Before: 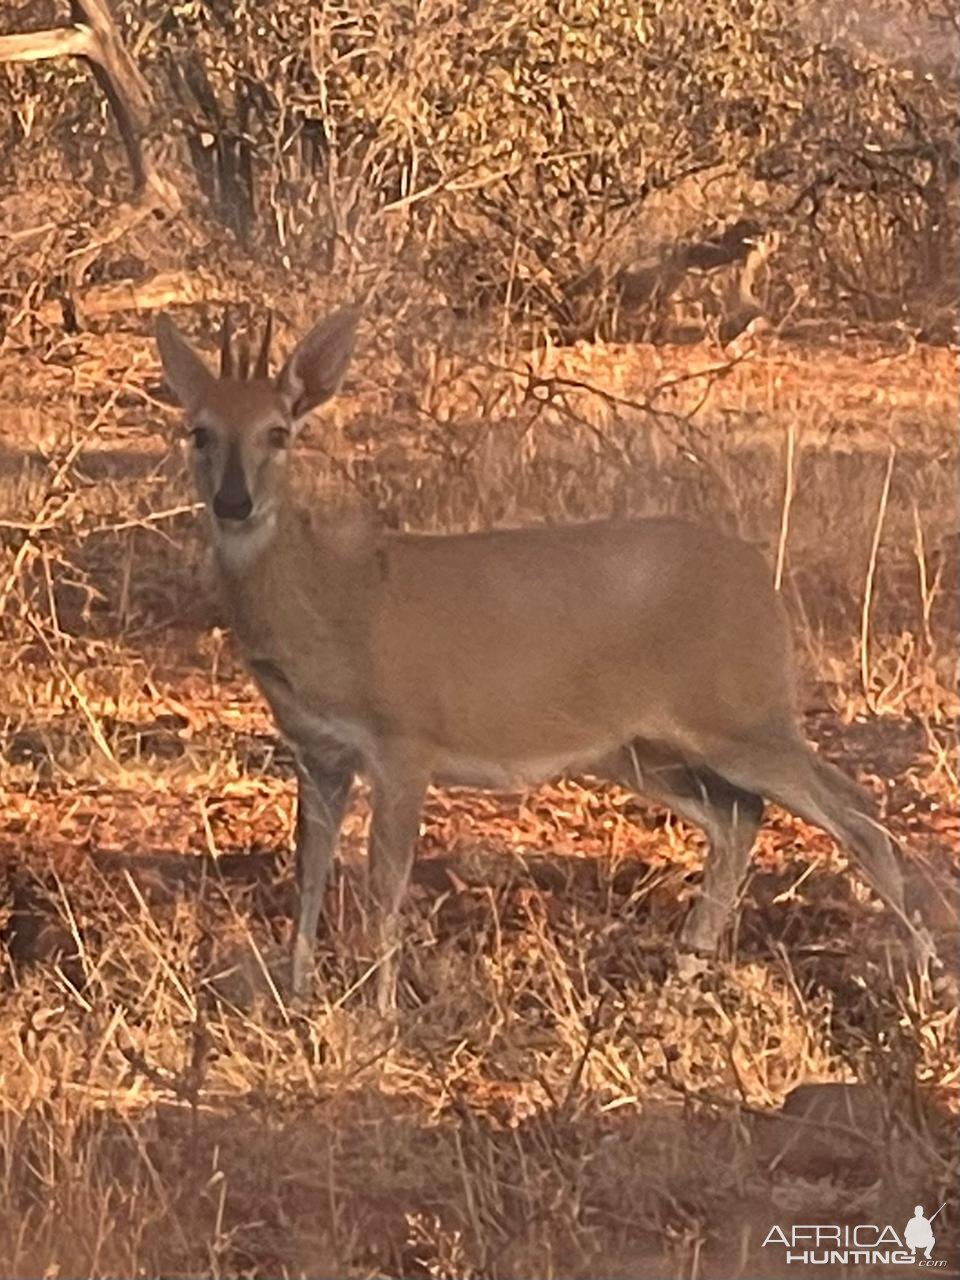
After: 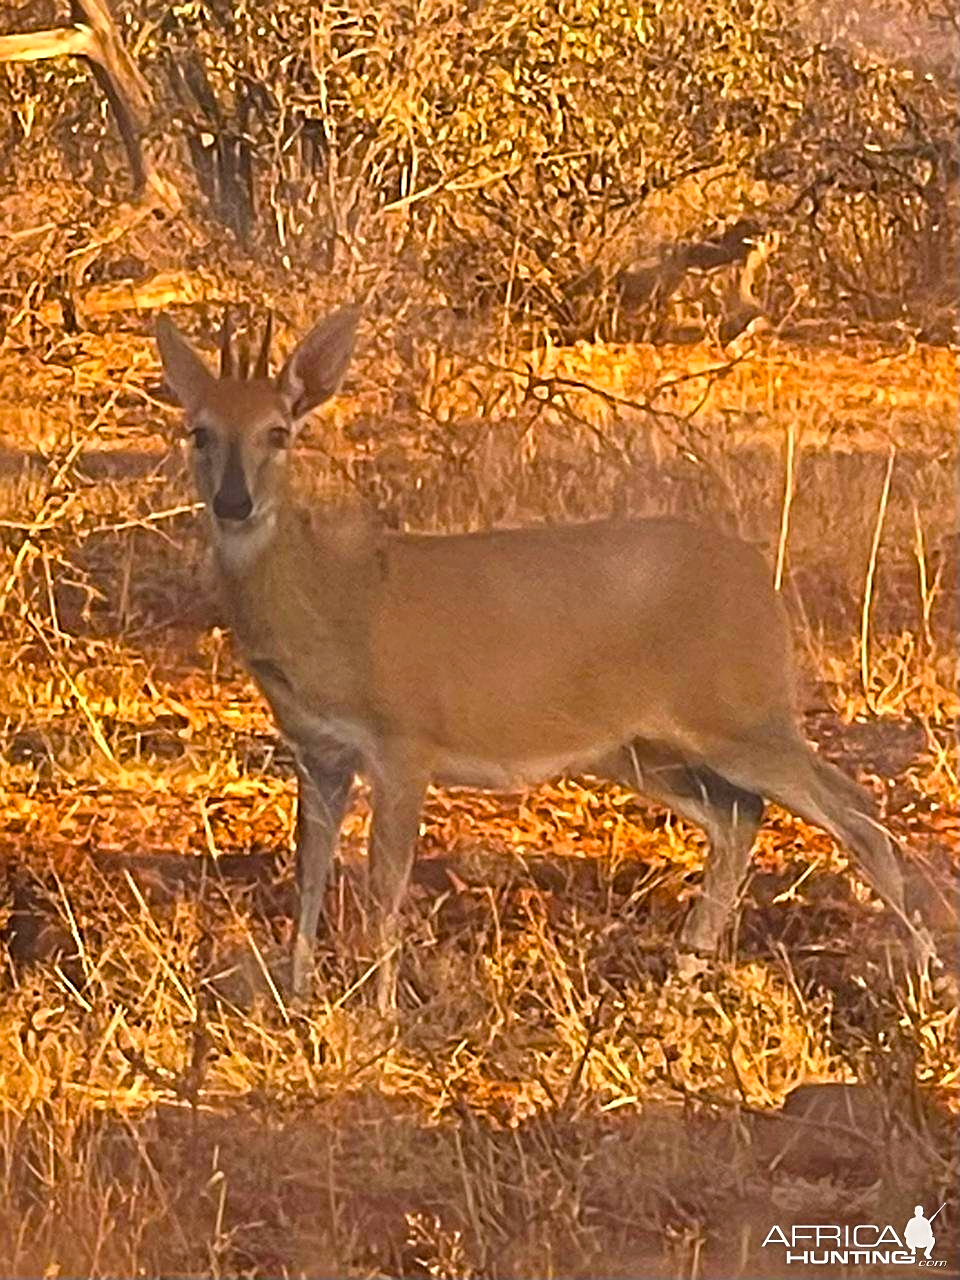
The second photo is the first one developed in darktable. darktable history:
sharpen: amount 0.491
exposure: exposure 0.196 EV, compensate highlight preservation false
color balance rgb: global offset › luminance 0.243%, linear chroma grading › global chroma 15.415%, perceptual saturation grading › global saturation 30.891%
